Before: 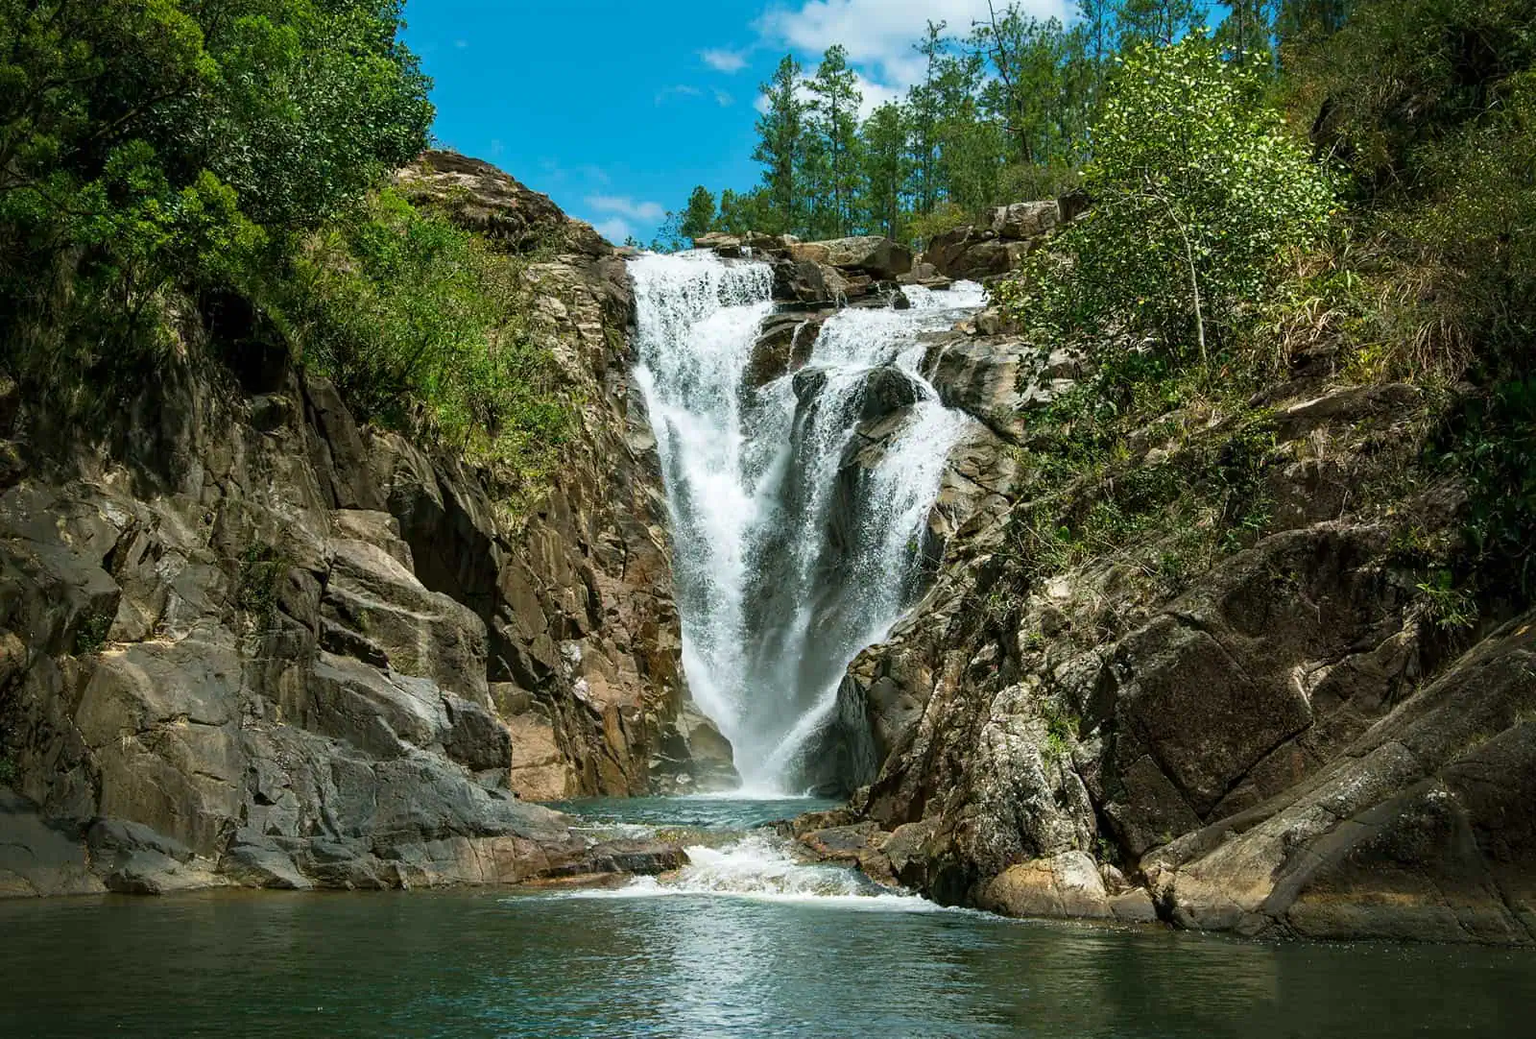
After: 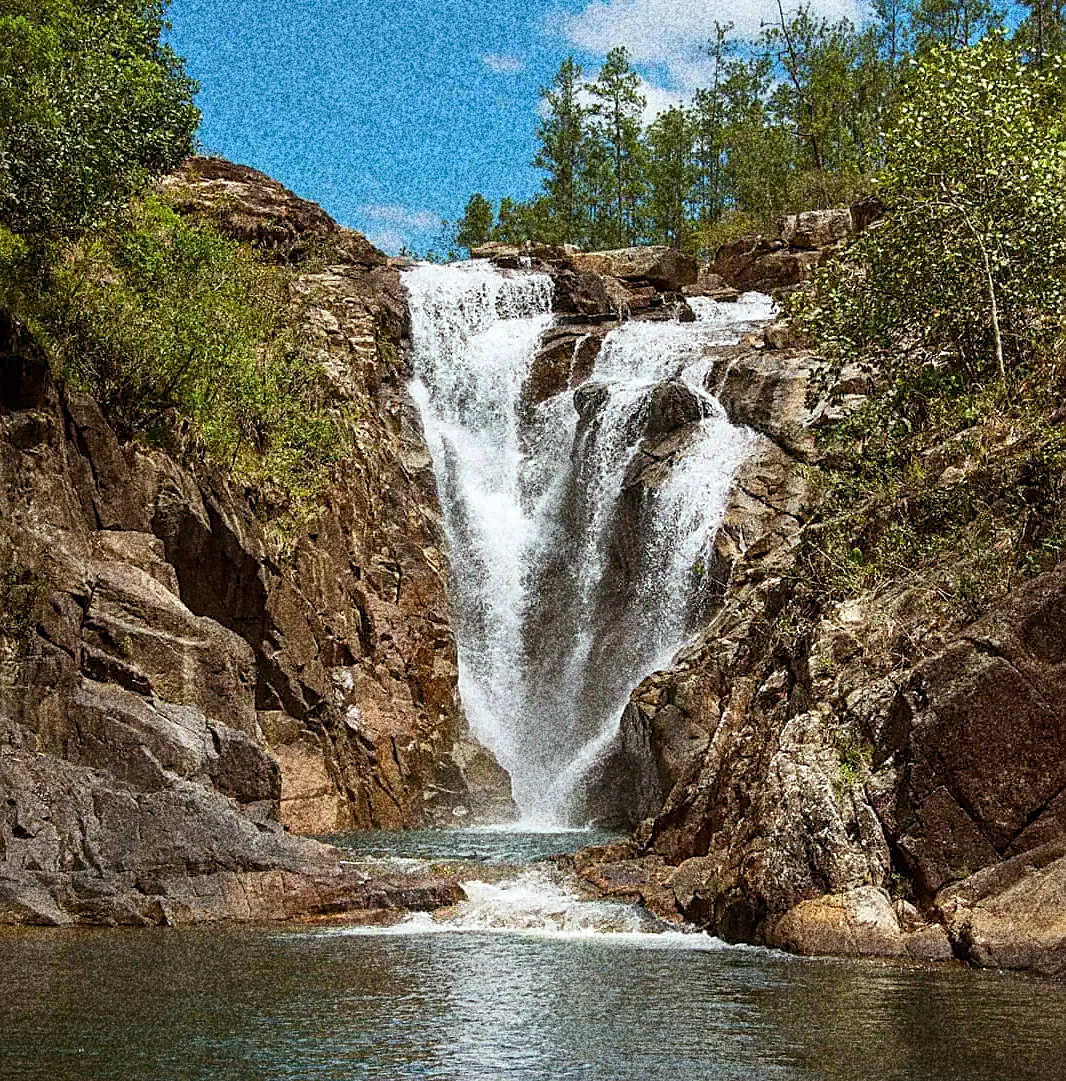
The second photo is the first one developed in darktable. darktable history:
grain: coarseness 30.02 ISO, strength 100%
sharpen: on, module defaults
crop and rotate: left 15.754%, right 17.579%
rgb levels: mode RGB, independent channels, levels [[0, 0.474, 1], [0, 0.5, 1], [0, 0.5, 1]]
